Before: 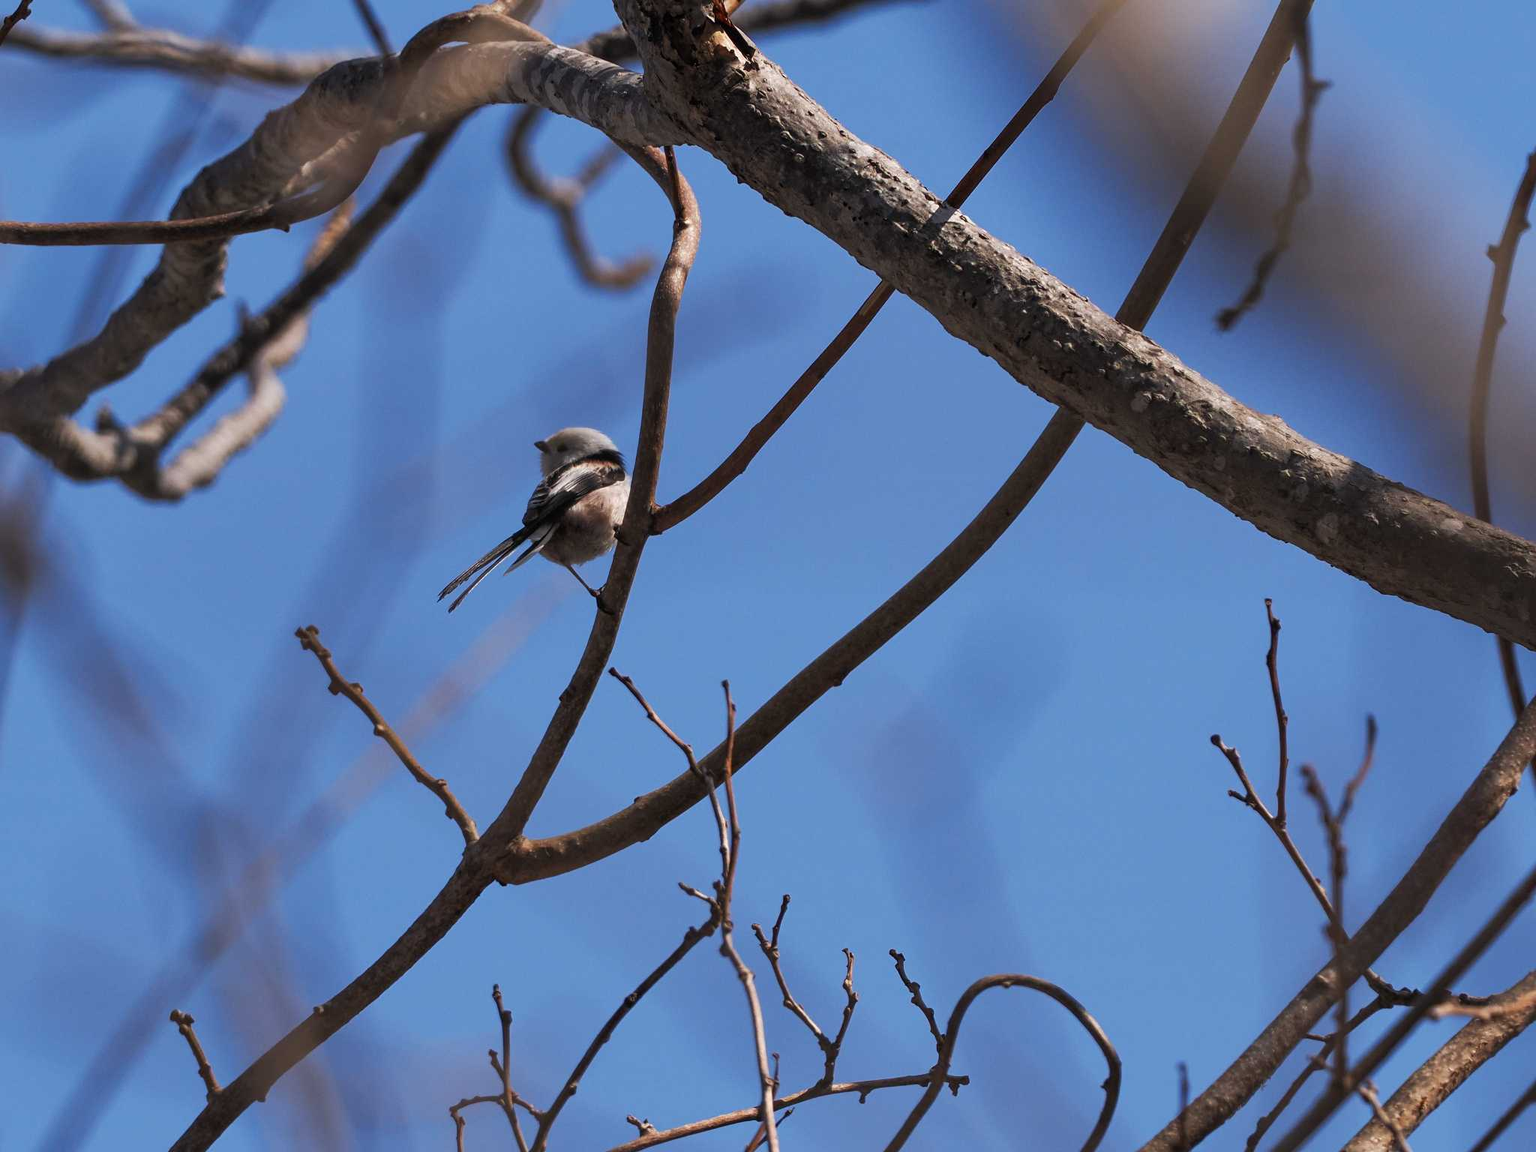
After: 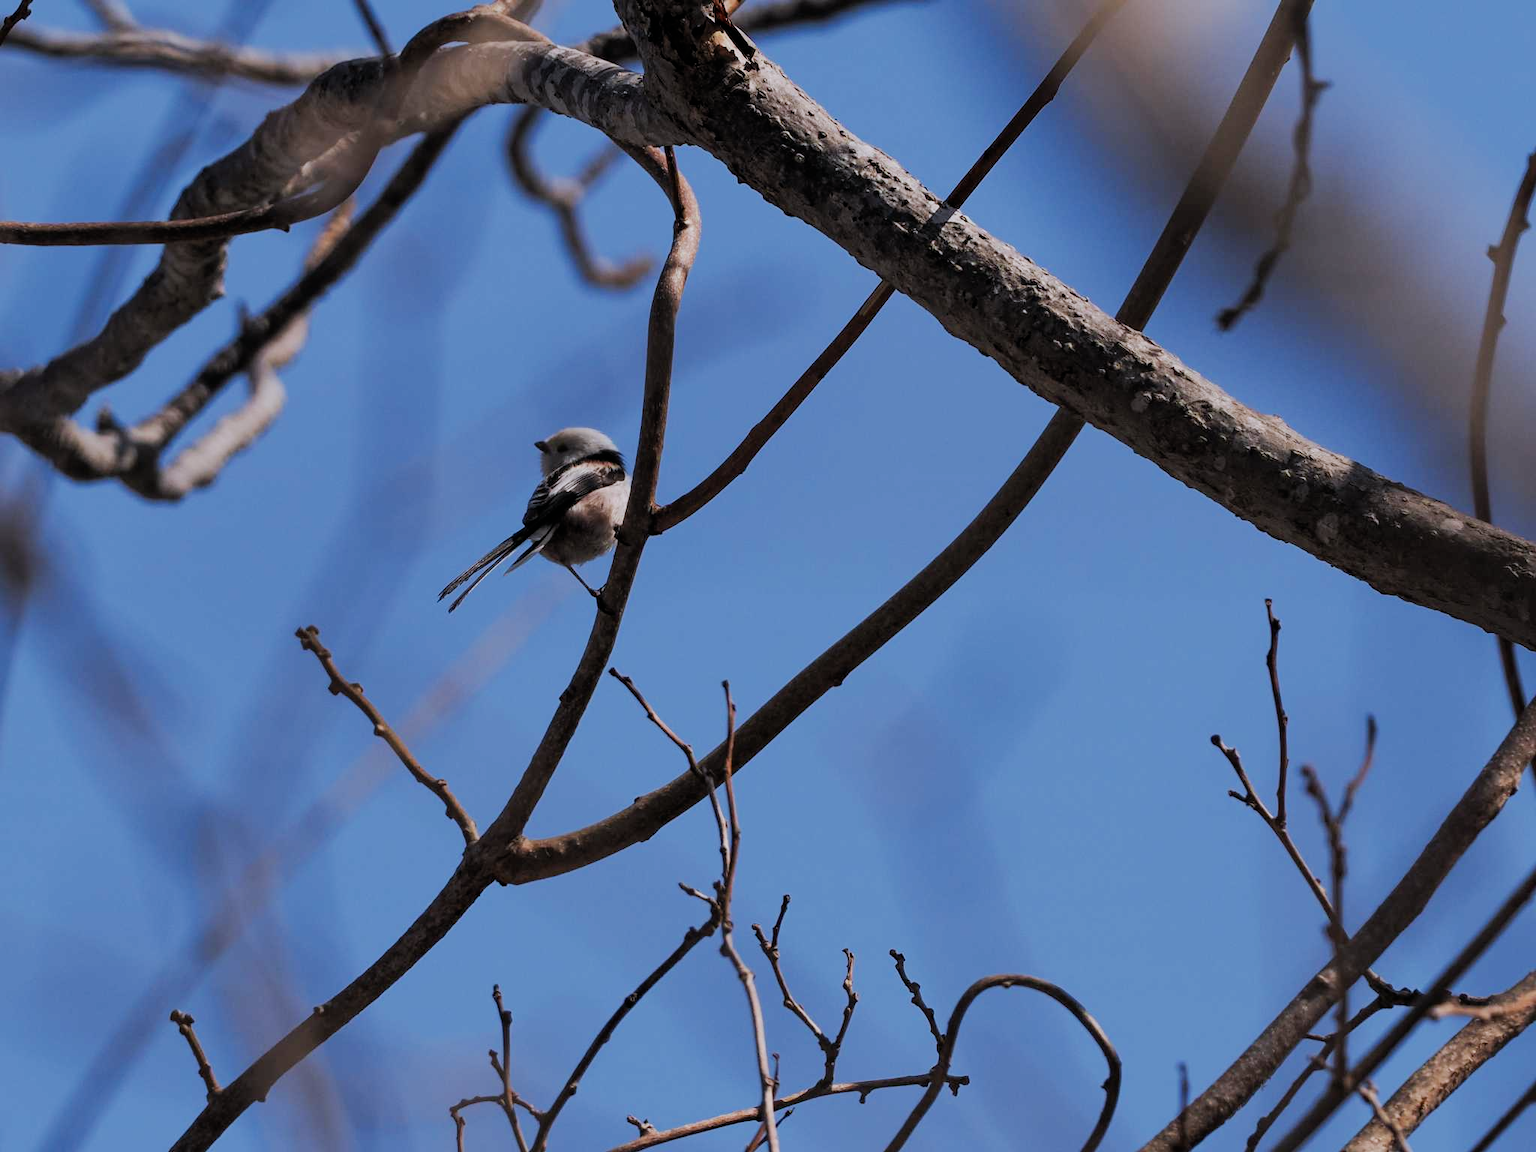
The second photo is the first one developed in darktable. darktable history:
filmic rgb: black relative exposure -7.65 EV, white relative exposure 4.56 EV, threshold 3.06 EV, hardness 3.61, contrast 1.059, enable highlight reconstruction true
color correction: highlights a* -0.136, highlights b* -5.86, shadows a* -0.144, shadows b* -0.143
